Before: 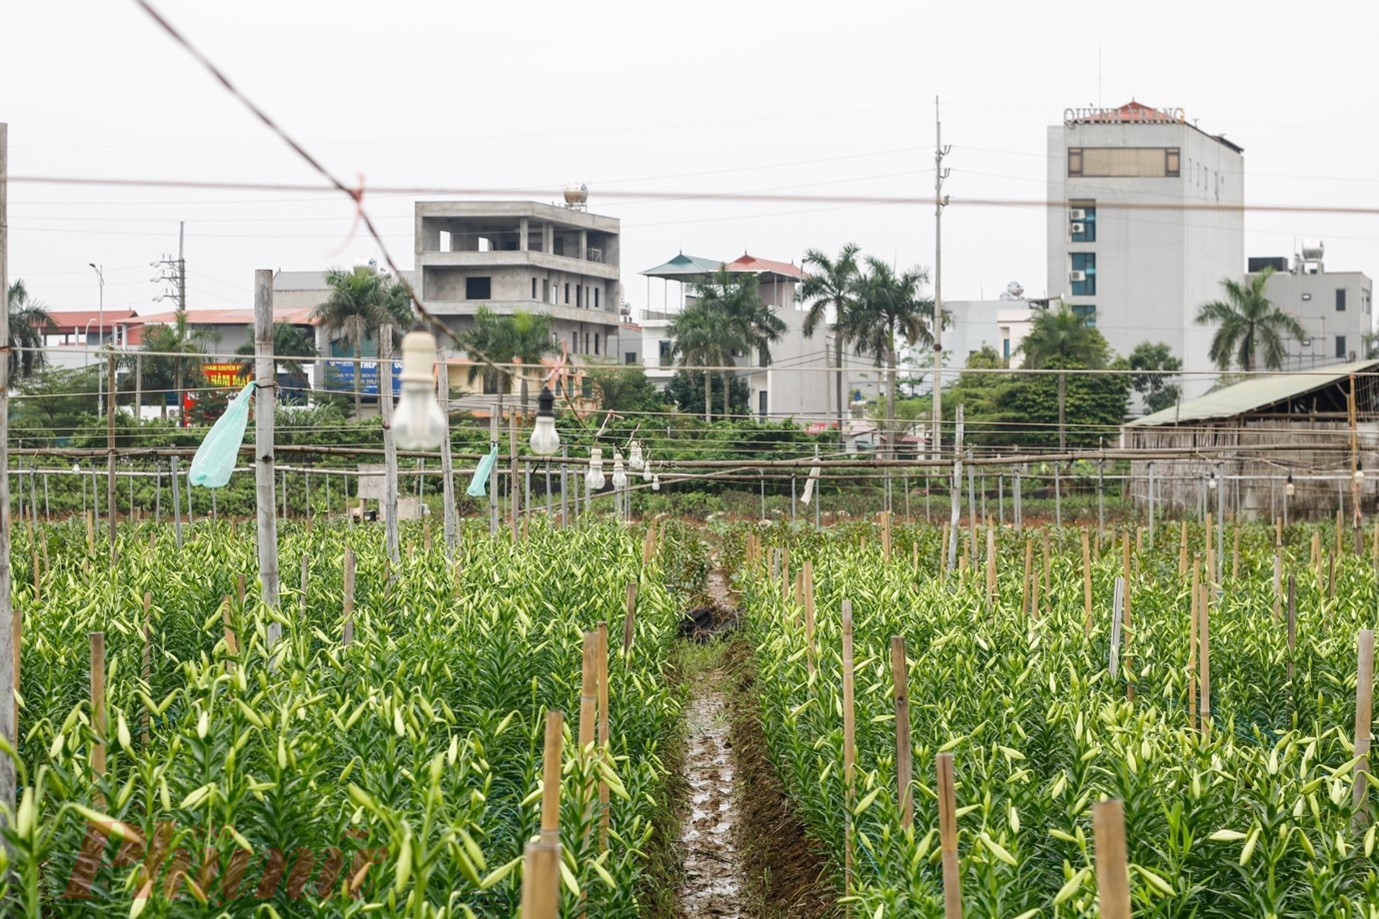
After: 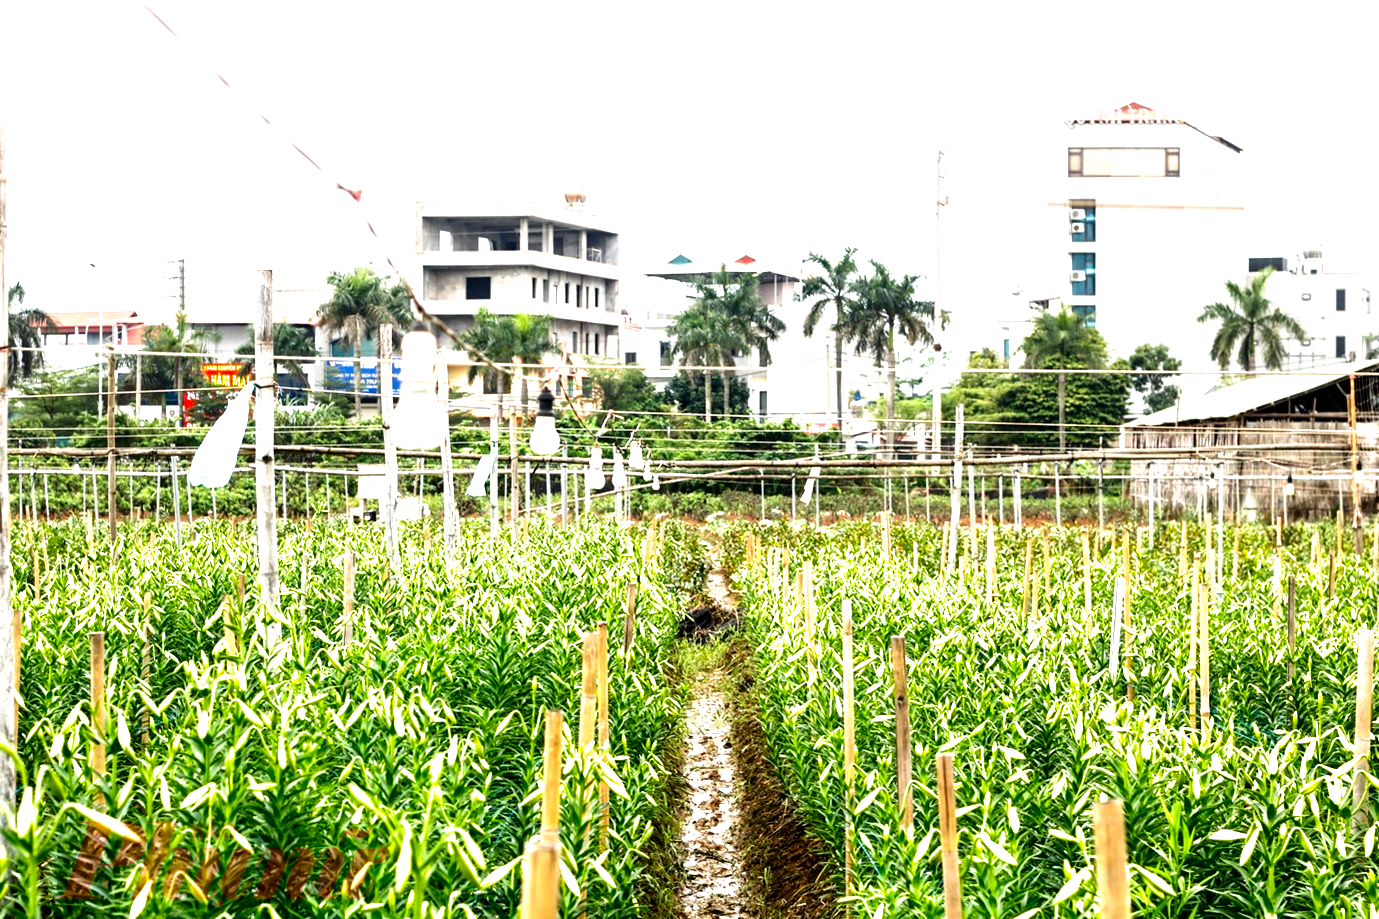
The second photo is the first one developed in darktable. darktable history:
exposure: black level correction 0, exposure 0.7 EV, compensate exposure bias true, compensate highlight preservation false
filmic rgb: black relative exposure -8.2 EV, white relative exposure 2.2 EV, threshold 3 EV, hardness 7.11, latitude 85.74%, contrast 1.696, highlights saturation mix -4%, shadows ↔ highlights balance -2.69%, preserve chrominance no, color science v5 (2021), contrast in shadows safe, contrast in highlights safe, enable highlight reconstruction true
